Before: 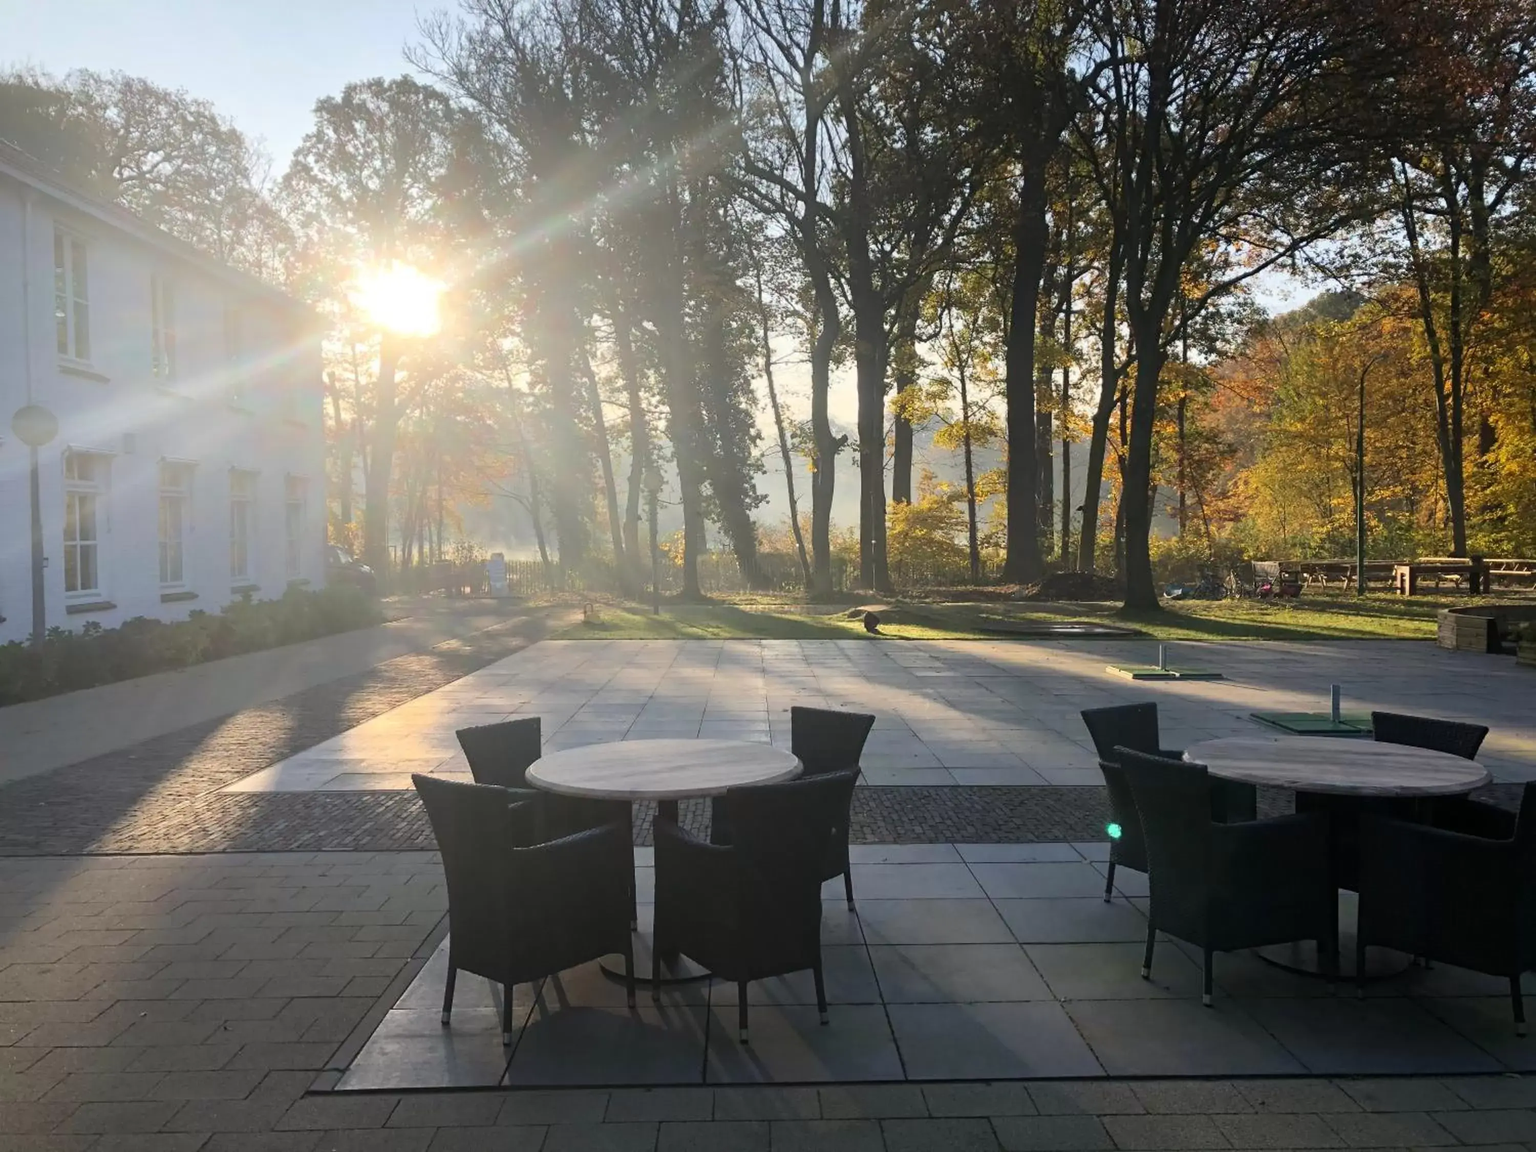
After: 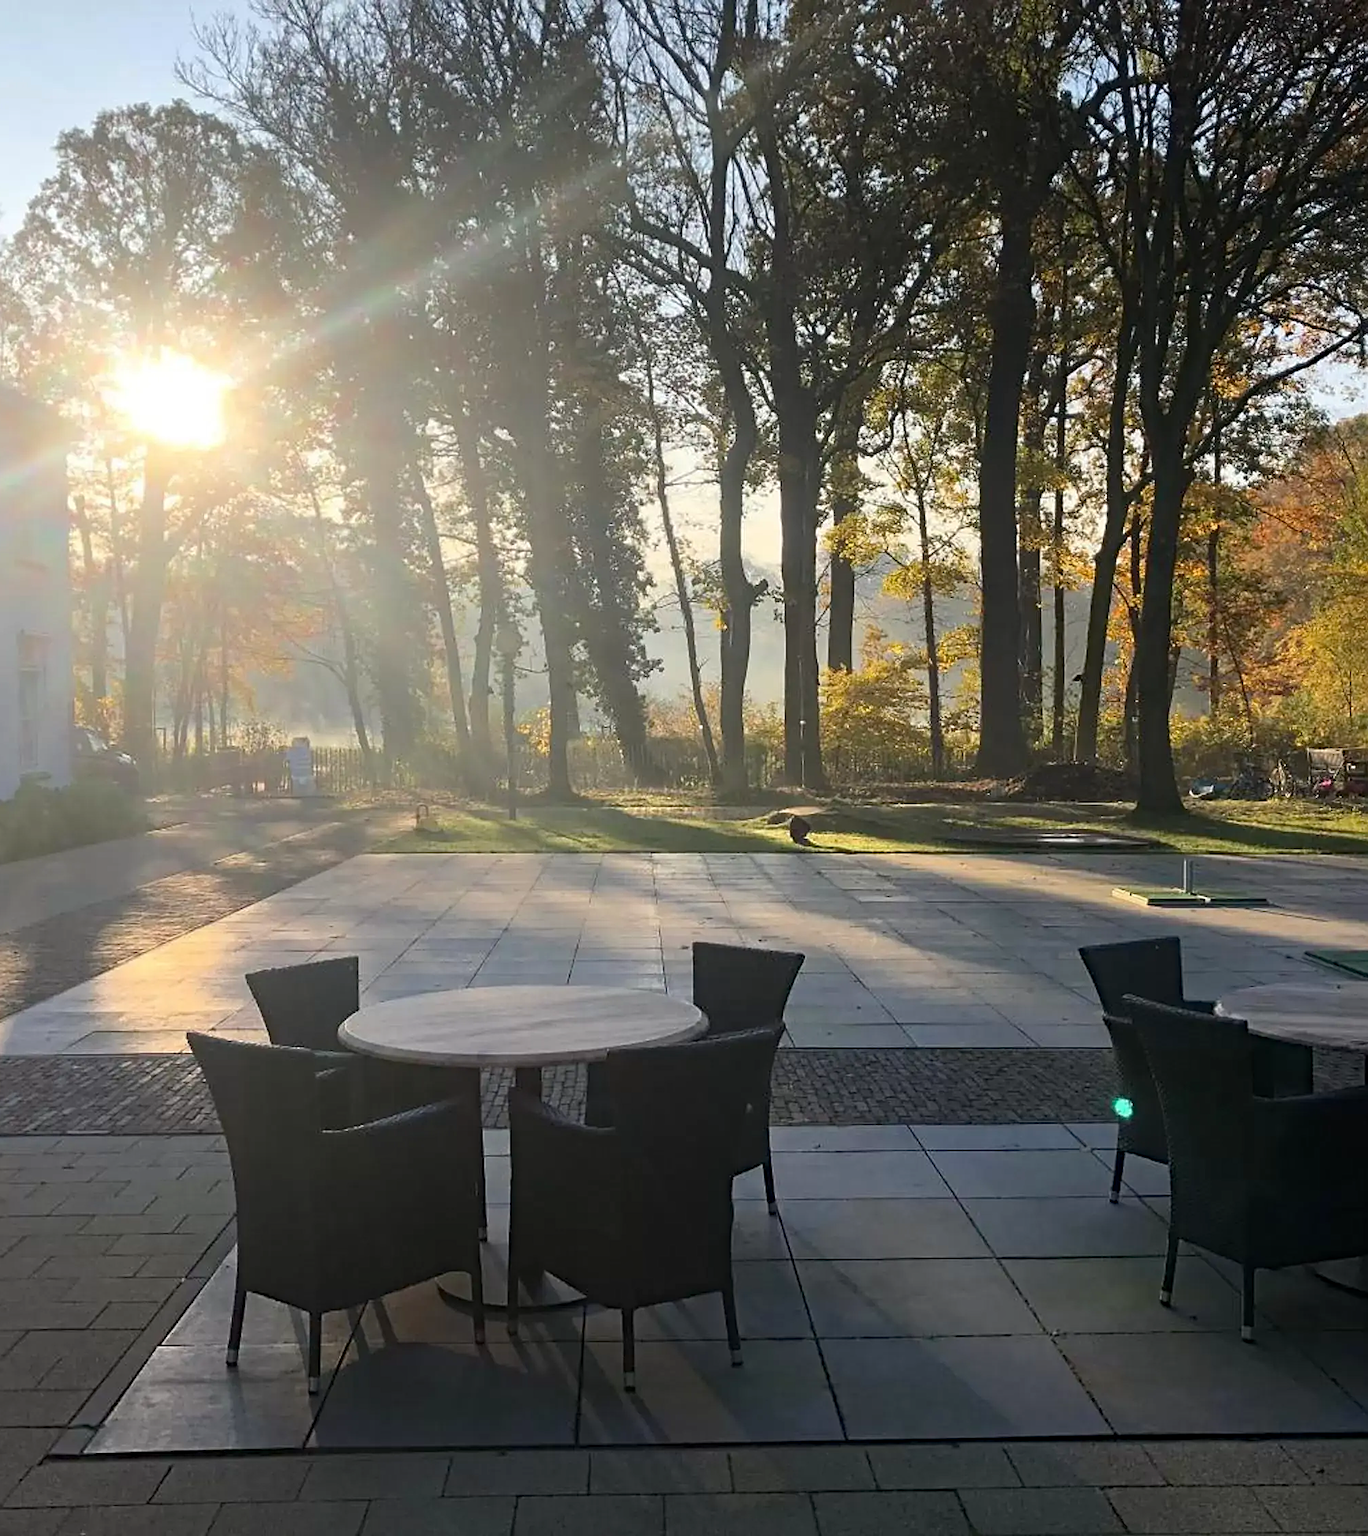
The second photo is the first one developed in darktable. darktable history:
crop and rotate: left 17.732%, right 15.423%
haze removal: compatibility mode true, adaptive false
sharpen: on, module defaults
